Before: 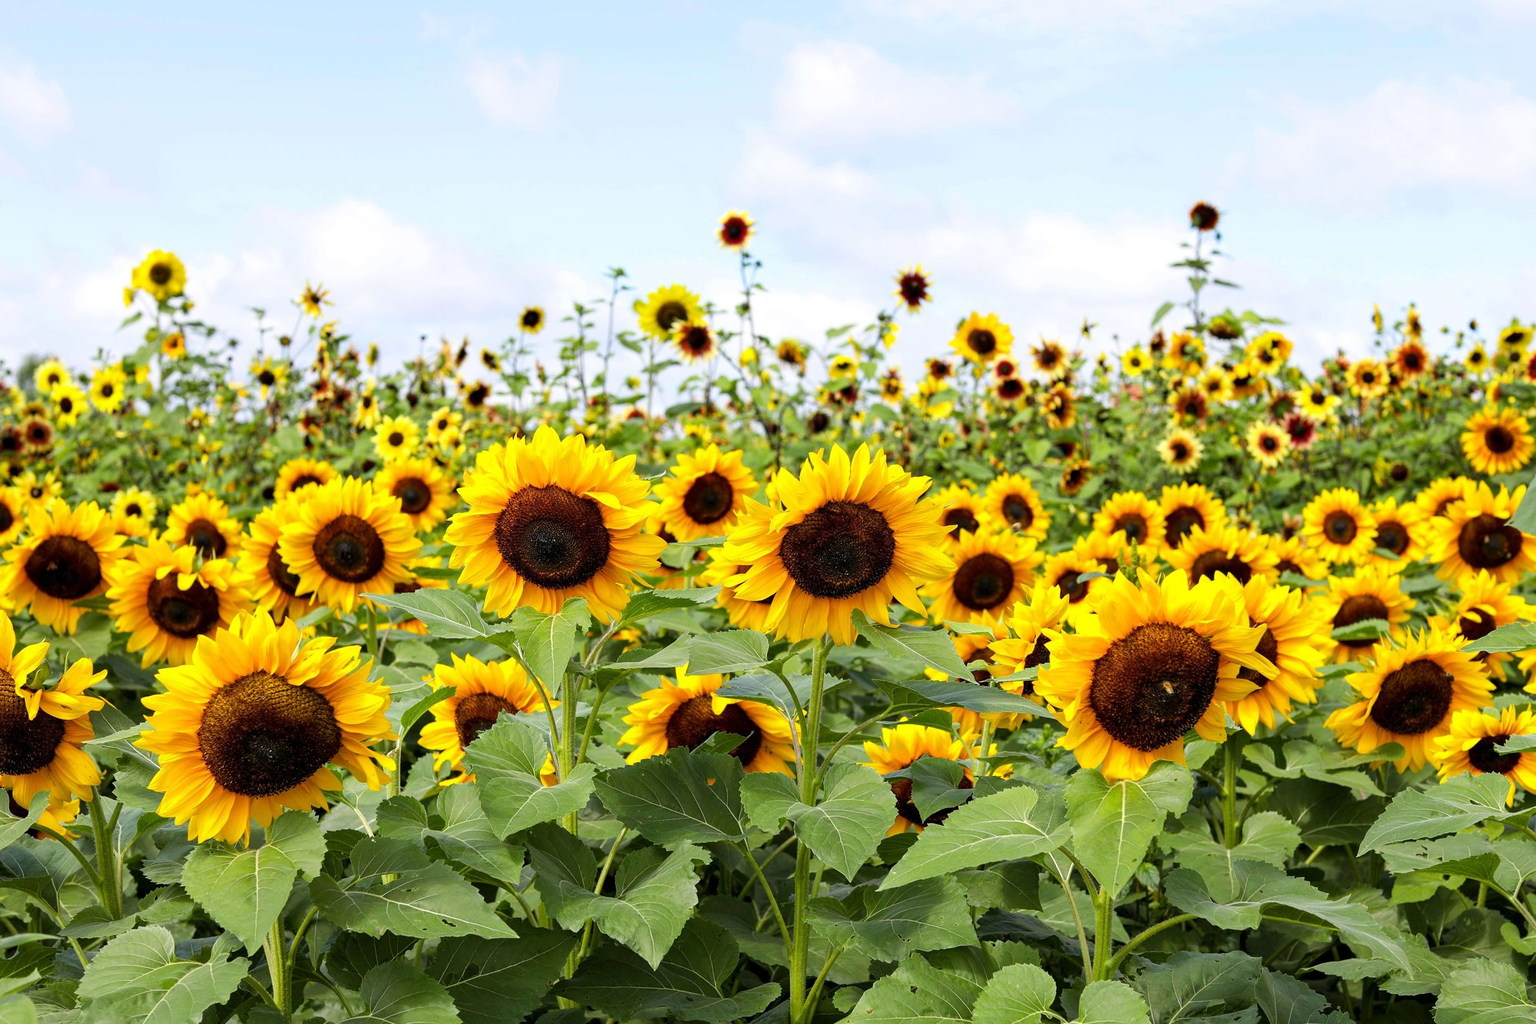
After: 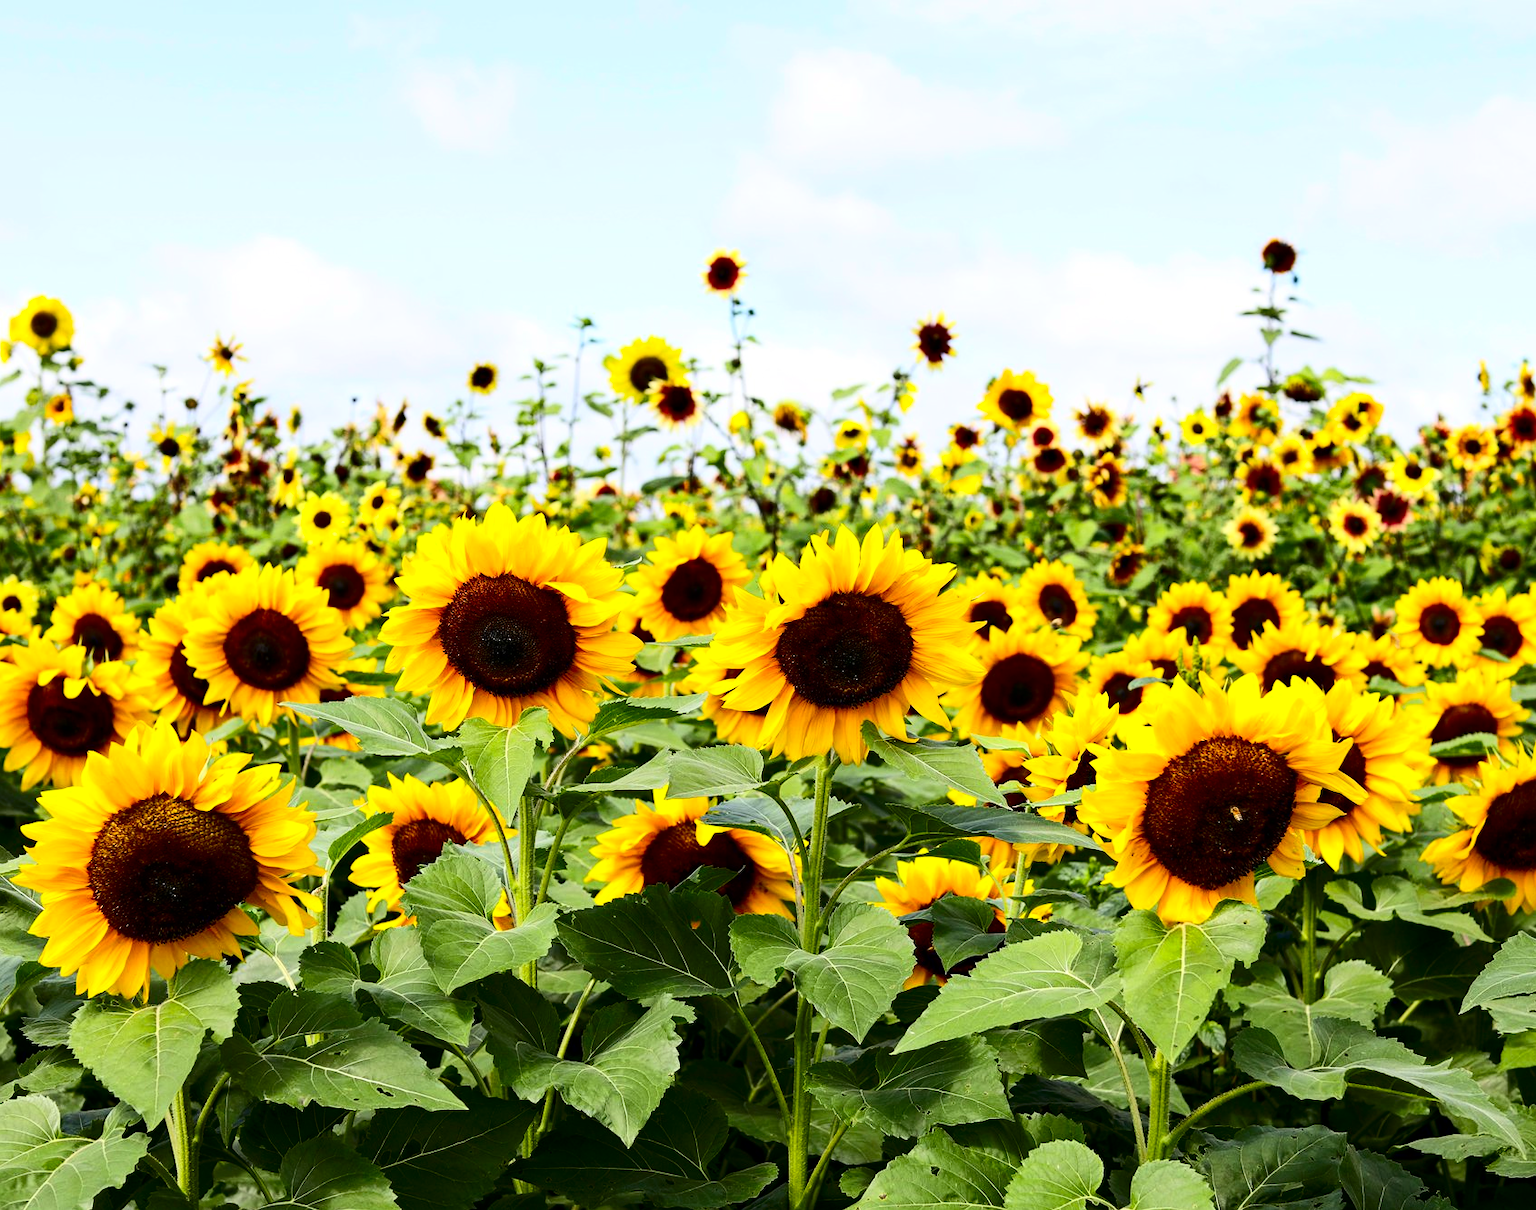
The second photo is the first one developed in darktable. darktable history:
contrast brightness saturation: contrast 0.313, brightness -0.074, saturation 0.172
crop: left 8.085%, right 7.375%
tone equalizer: edges refinement/feathering 500, mask exposure compensation -1.57 EV, preserve details no
